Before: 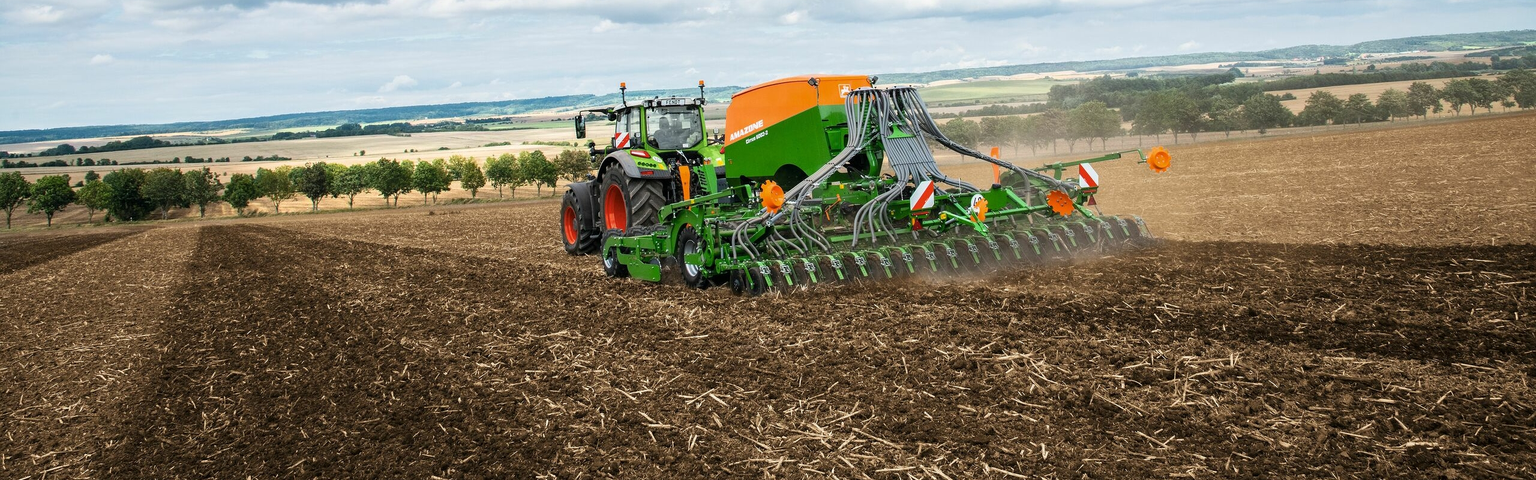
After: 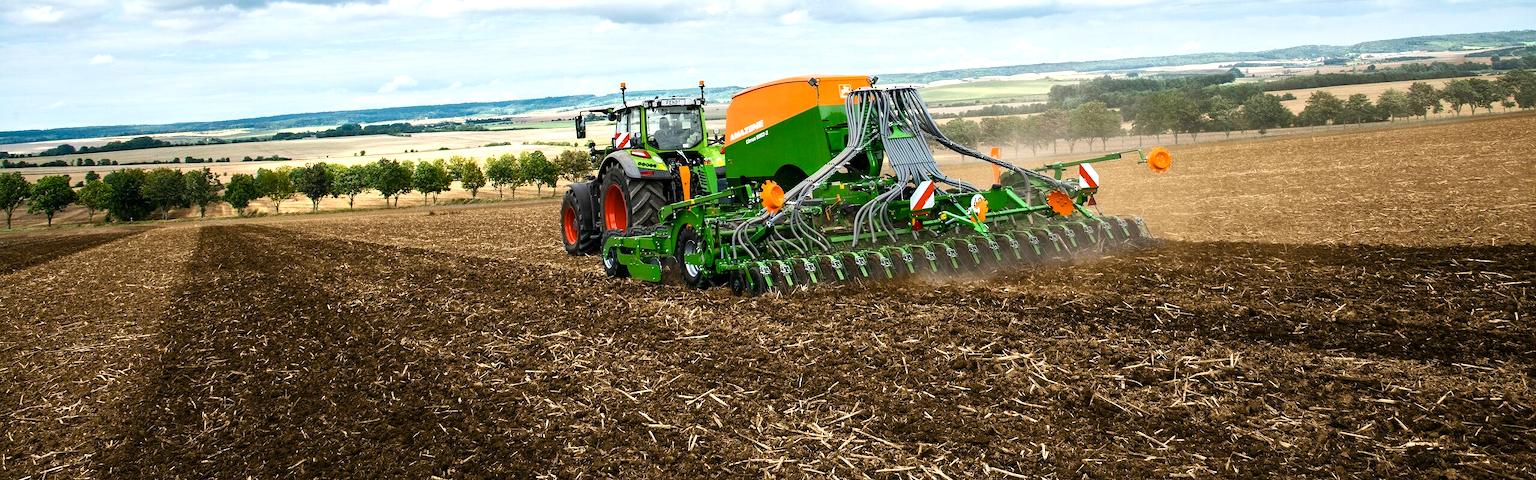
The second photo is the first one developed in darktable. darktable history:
color balance rgb: shadows lift › luminance -20%, power › hue 72.24°, highlights gain › luminance 15%, global offset › hue 171.6°, perceptual saturation grading › highlights -15%, perceptual saturation grading › shadows 25%, global vibrance 35%, contrast 10%
